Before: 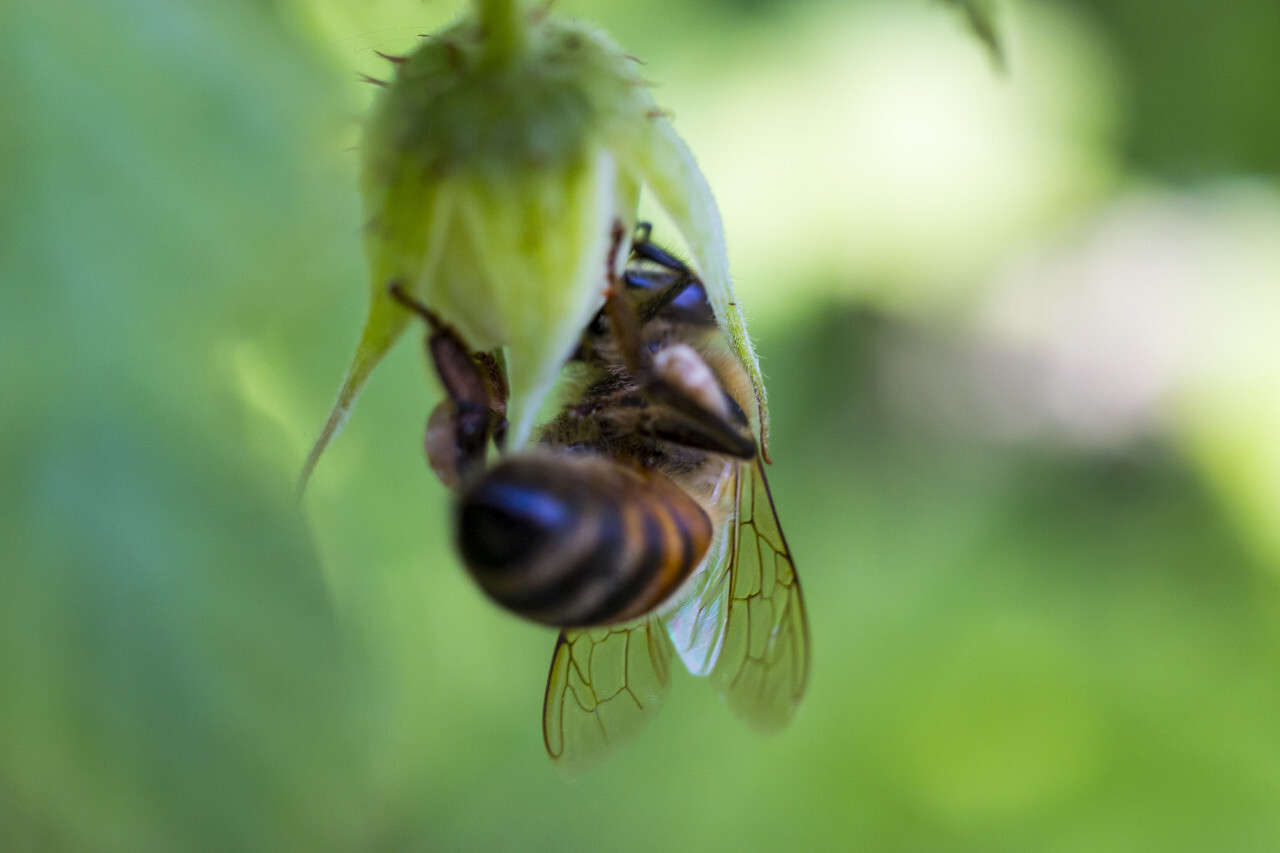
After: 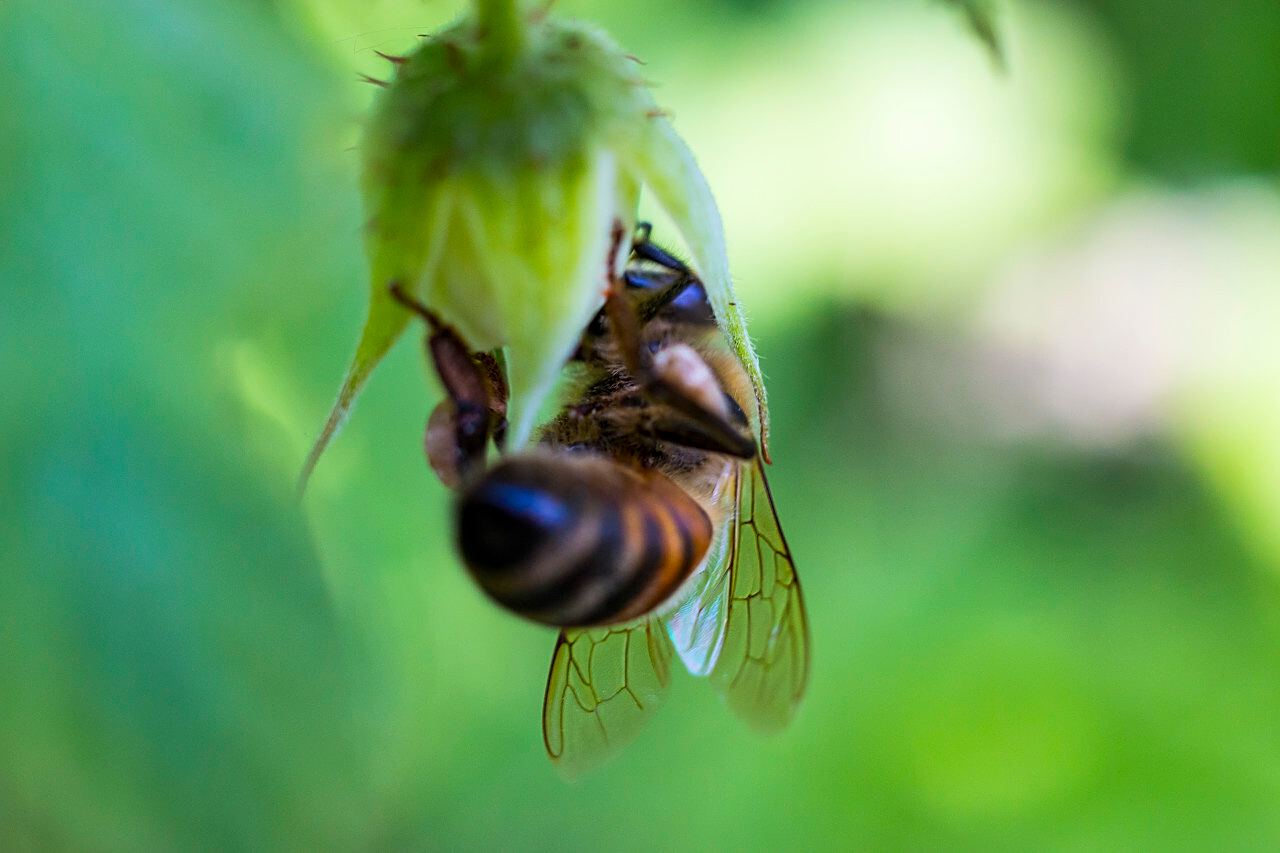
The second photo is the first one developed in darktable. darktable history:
sharpen: on, module defaults
contrast brightness saturation: contrast 0.103, brightness 0.035, saturation 0.088
